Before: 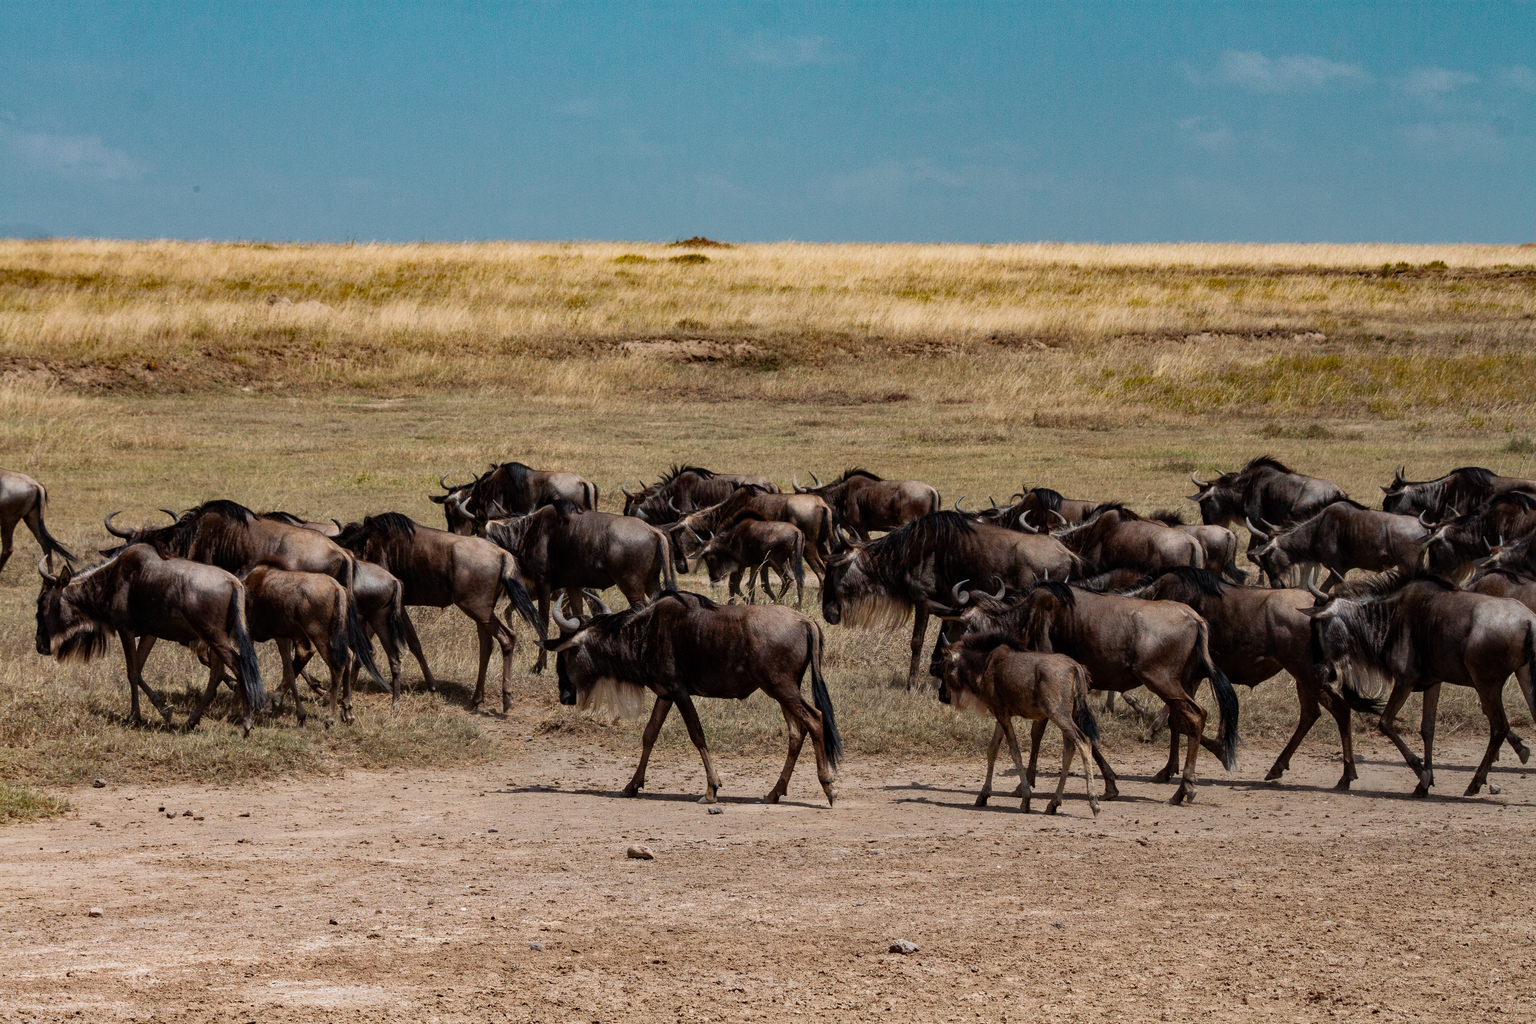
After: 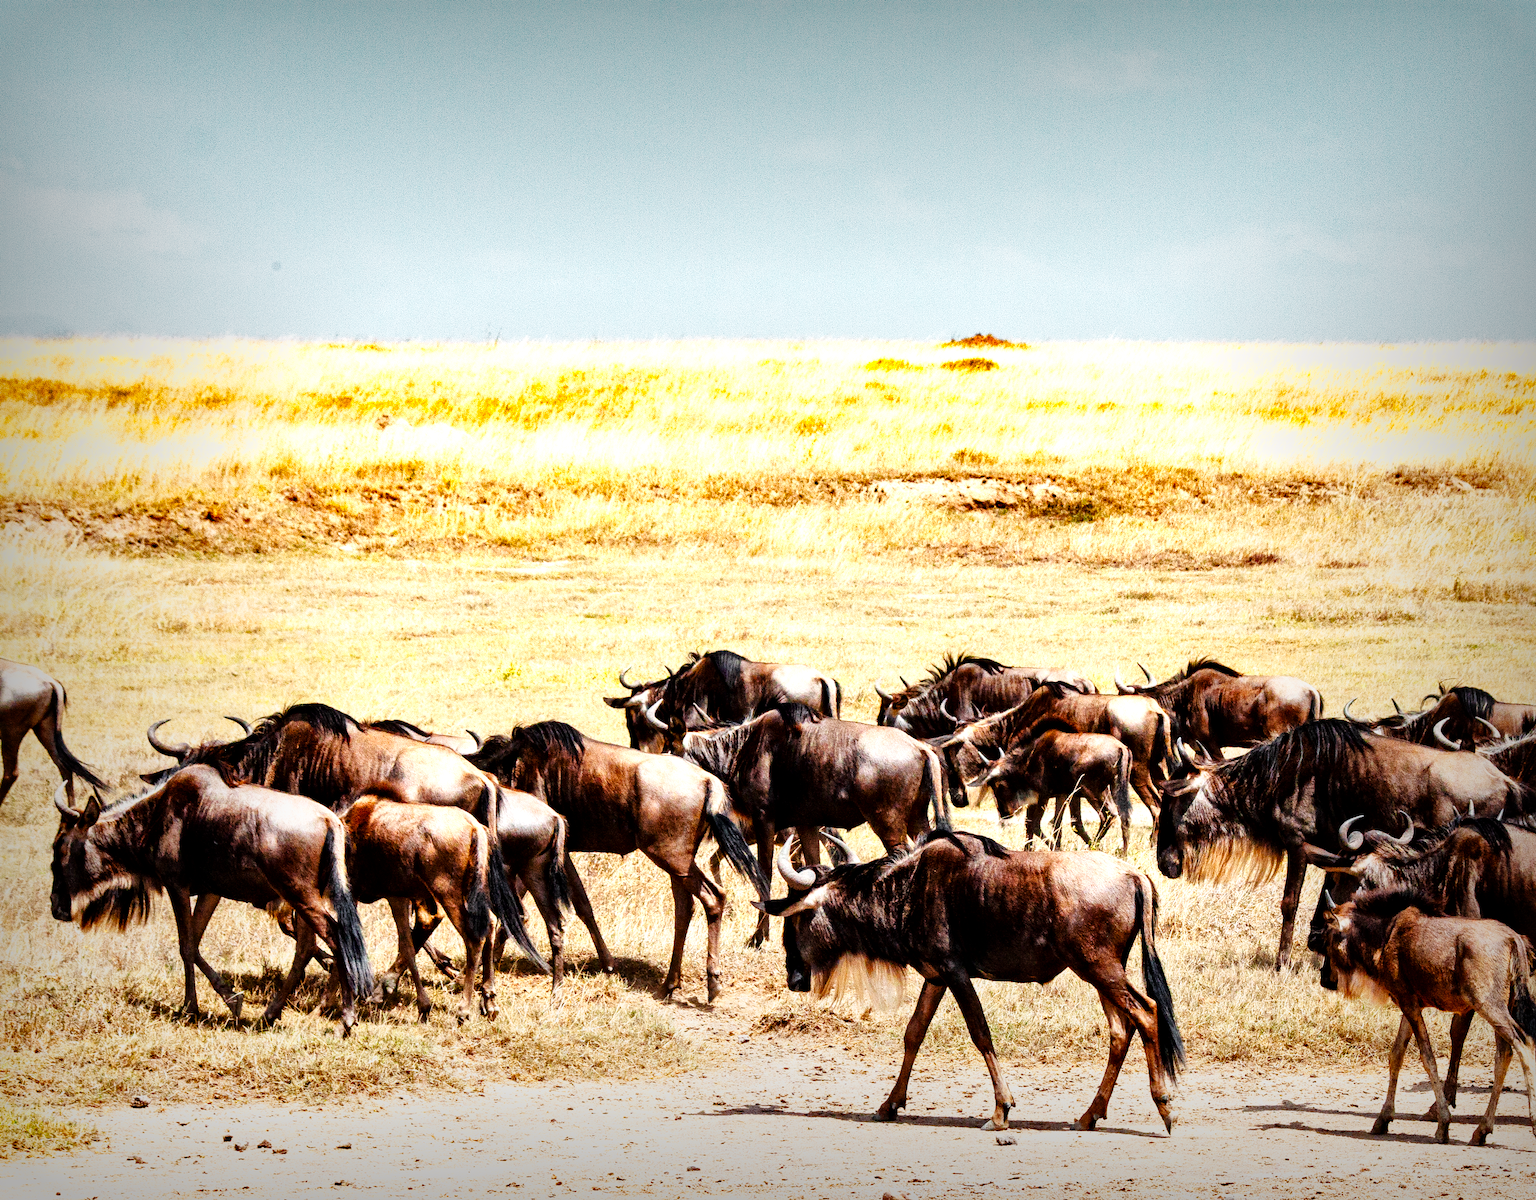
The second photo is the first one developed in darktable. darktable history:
crop: right 28.885%, bottom 16.626%
local contrast: mode bilateral grid, contrast 25, coarseness 60, detail 151%, midtone range 0.2
color zones: curves: ch0 [(0, 0.511) (0.143, 0.531) (0.286, 0.56) (0.429, 0.5) (0.571, 0.5) (0.714, 0.5) (0.857, 0.5) (1, 0.5)]; ch1 [(0, 0.525) (0.143, 0.705) (0.286, 0.715) (0.429, 0.35) (0.571, 0.35) (0.714, 0.35) (0.857, 0.4) (1, 0.4)]; ch2 [(0, 0.572) (0.143, 0.512) (0.286, 0.473) (0.429, 0.45) (0.571, 0.5) (0.714, 0.5) (0.857, 0.518) (1, 0.518)]
vignetting: fall-off start 53.2%, brightness -0.594, saturation 0, automatic ratio true, width/height ratio 1.313, shape 0.22, unbound false
base curve: curves: ch0 [(0, 0.003) (0.001, 0.002) (0.006, 0.004) (0.02, 0.022) (0.048, 0.086) (0.094, 0.234) (0.162, 0.431) (0.258, 0.629) (0.385, 0.8) (0.548, 0.918) (0.751, 0.988) (1, 1)], preserve colors none
exposure: black level correction 0, exposure 0.9 EV, compensate highlight preservation false
